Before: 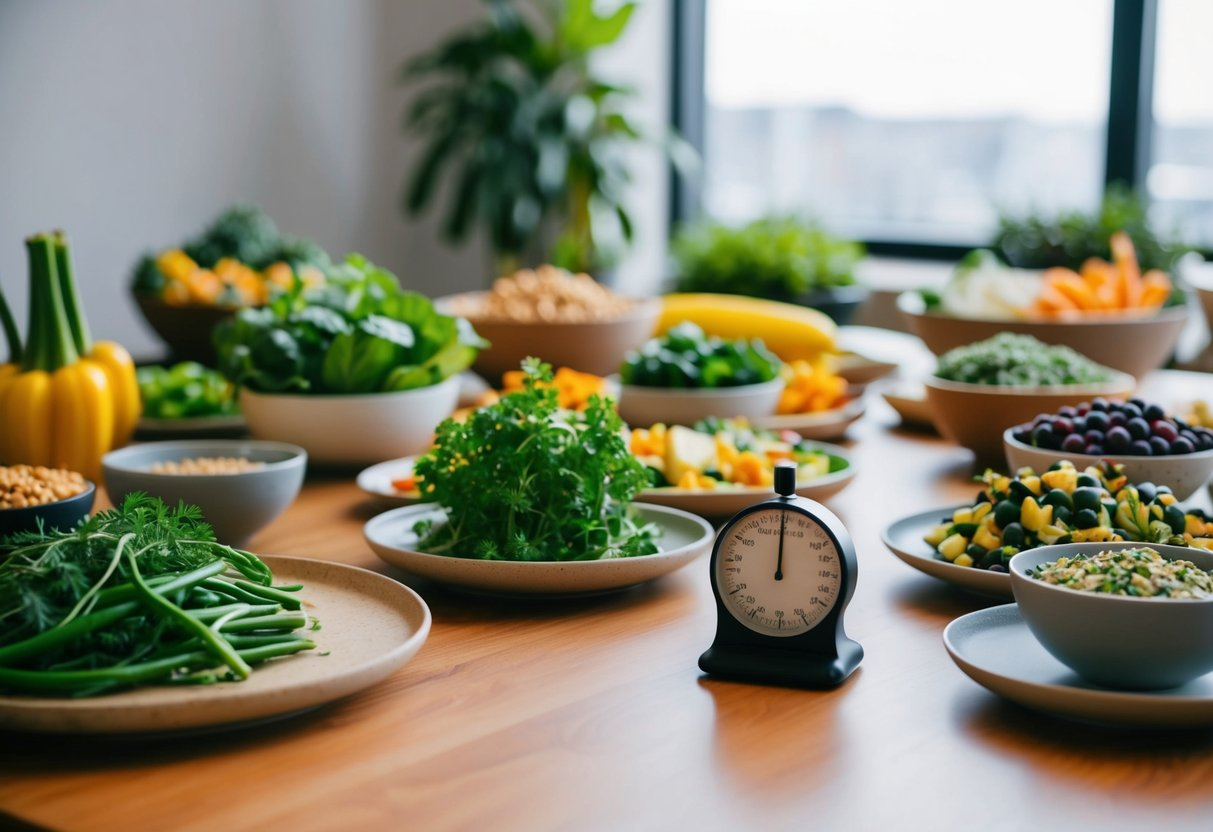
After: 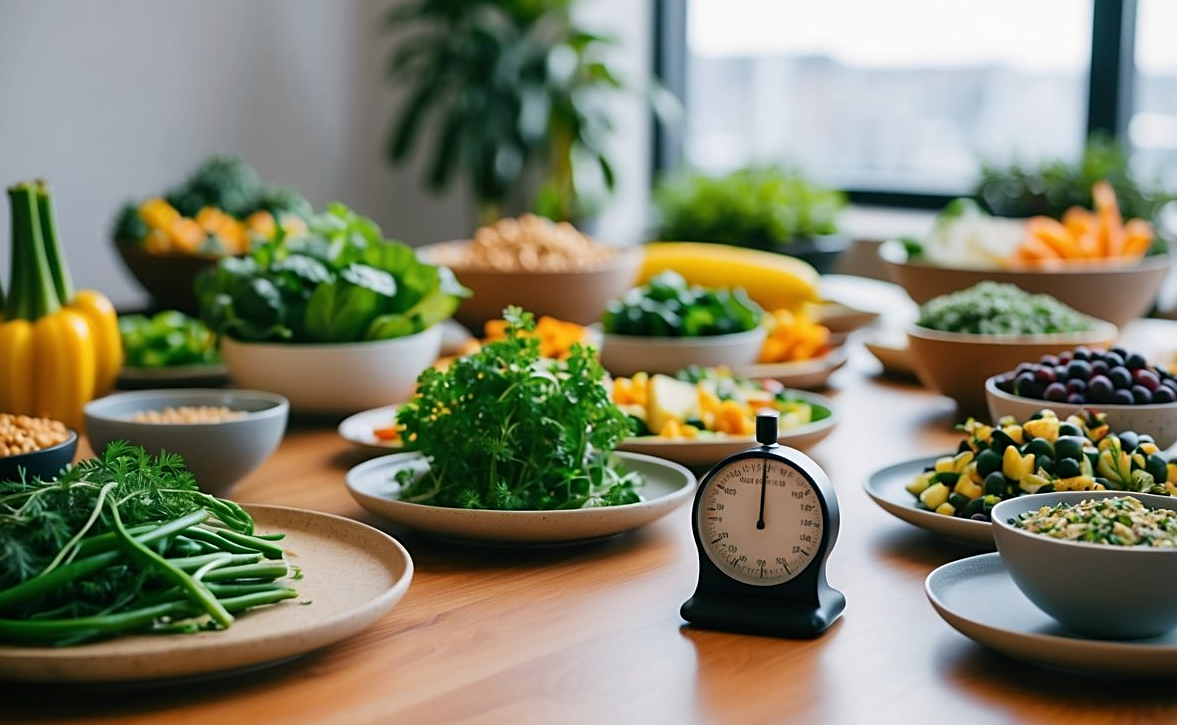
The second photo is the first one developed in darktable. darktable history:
white balance: emerald 1
sharpen: on, module defaults
crop: left 1.507%, top 6.147%, right 1.379%, bottom 6.637%
